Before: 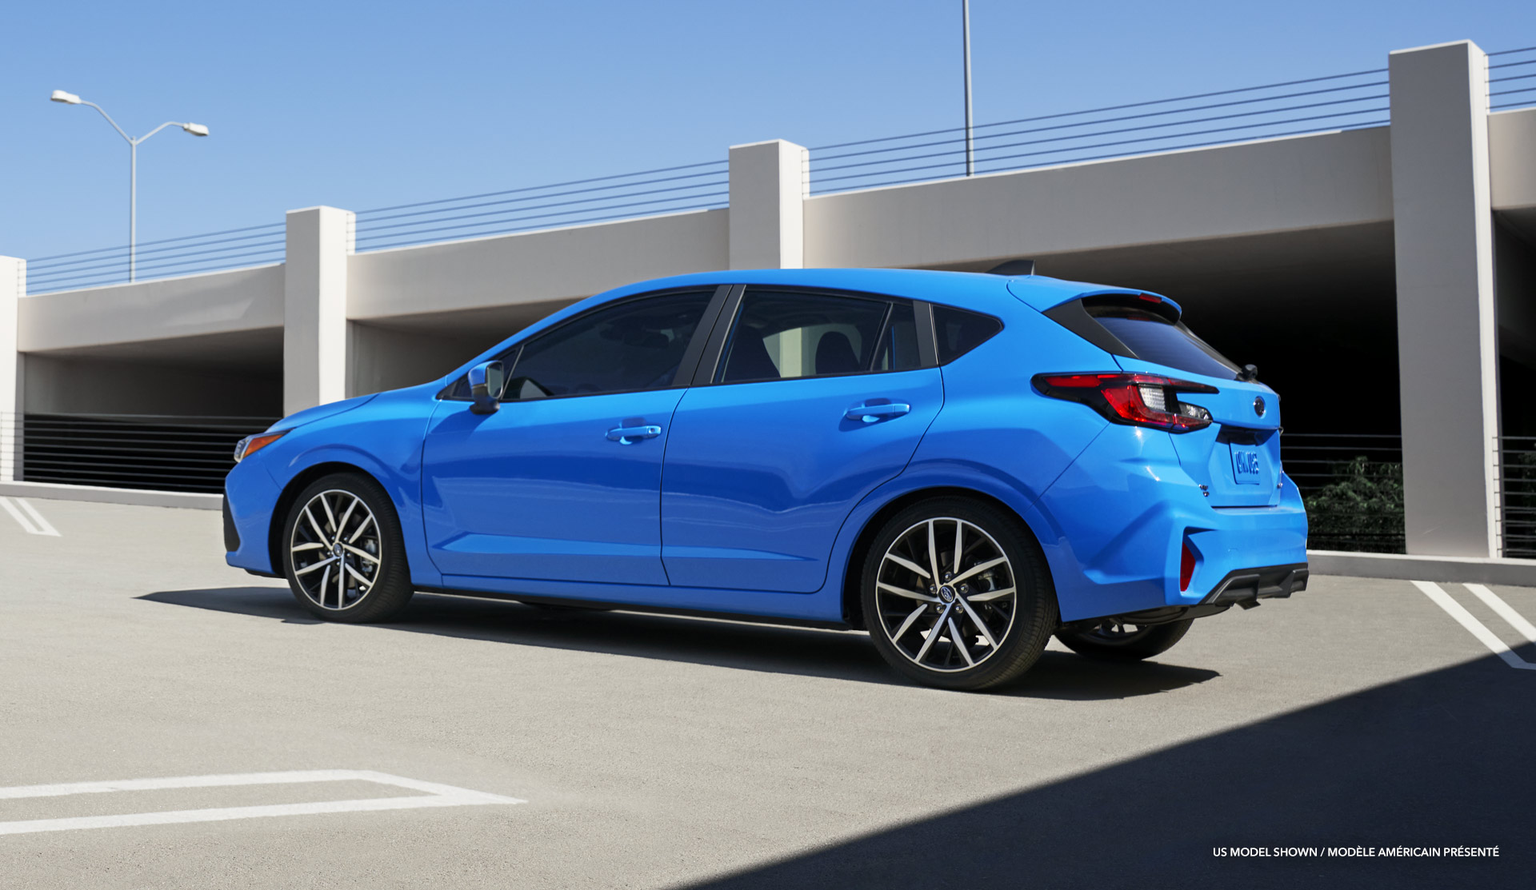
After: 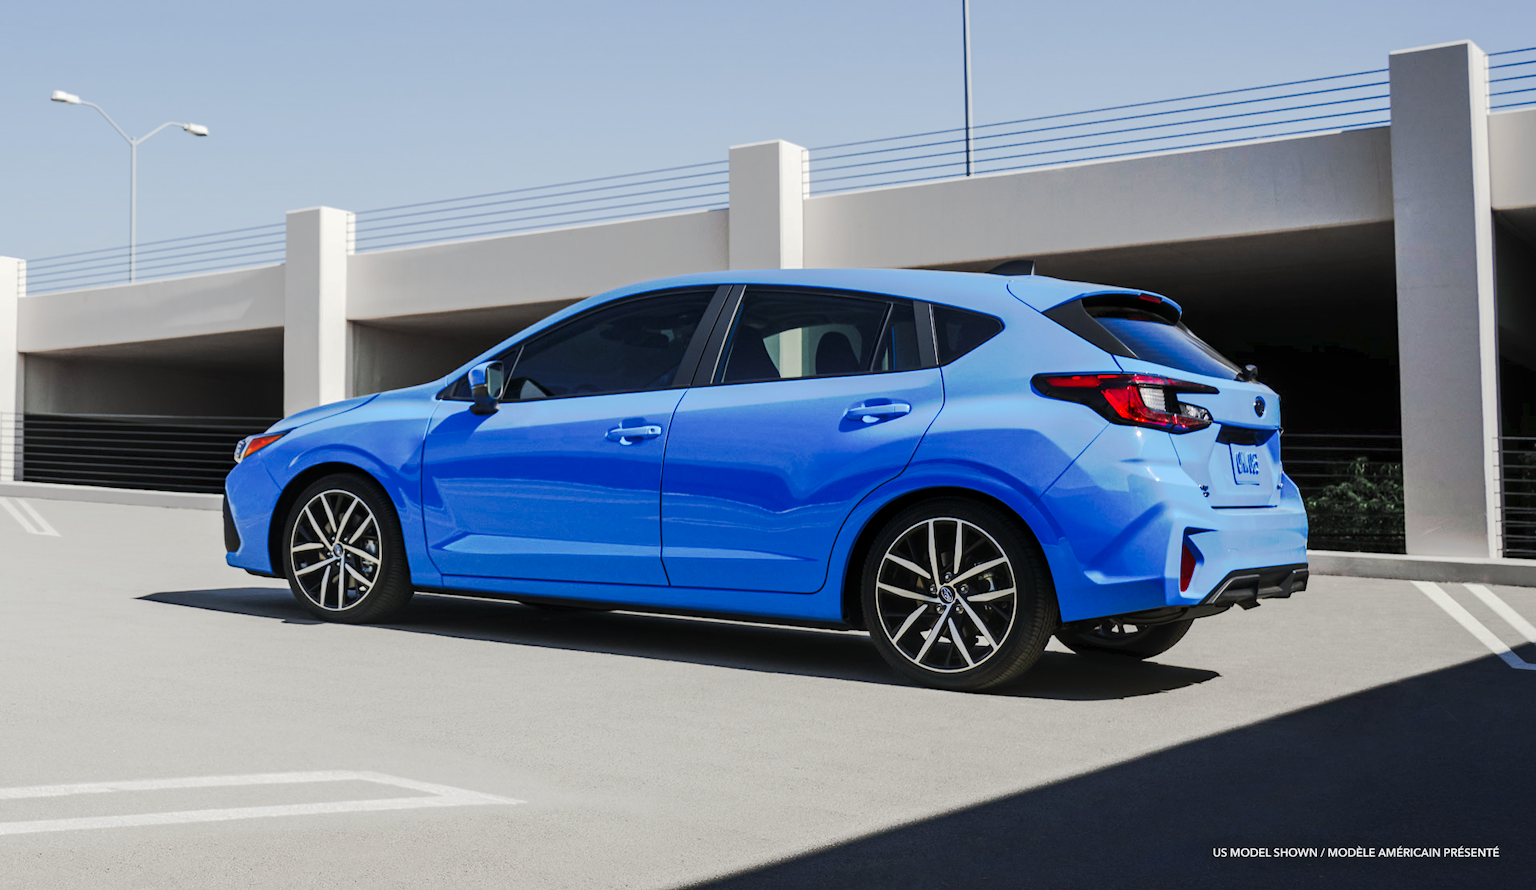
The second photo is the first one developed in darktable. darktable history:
local contrast: on, module defaults
tone curve: curves: ch0 [(0, 0) (0.003, 0.015) (0.011, 0.019) (0.025, 0.025) (0.044, 0.039) (0.069, 0.053) (0.1, 0.076) (0.136, 0.107) (0.177, 0.143) (0.224, 0.19) (0.277, 0.253) (0.335, 0.32) (0.399, 0.412) (0.468, 0.524) (0.543, 0.668) (0.623, 0.717) (0.709, 0.769) (0.801, 0.82) (0.898, 0.865) (1, 1)], preserve colors none
